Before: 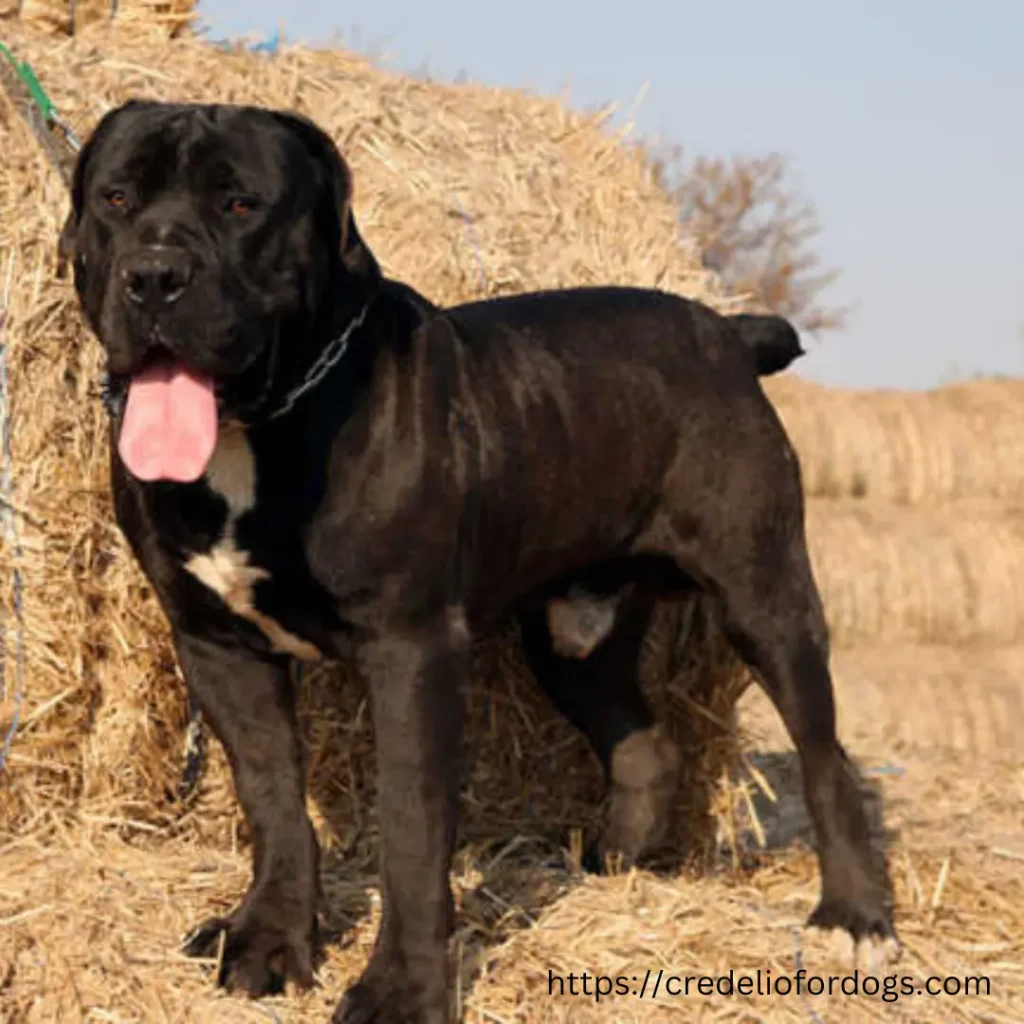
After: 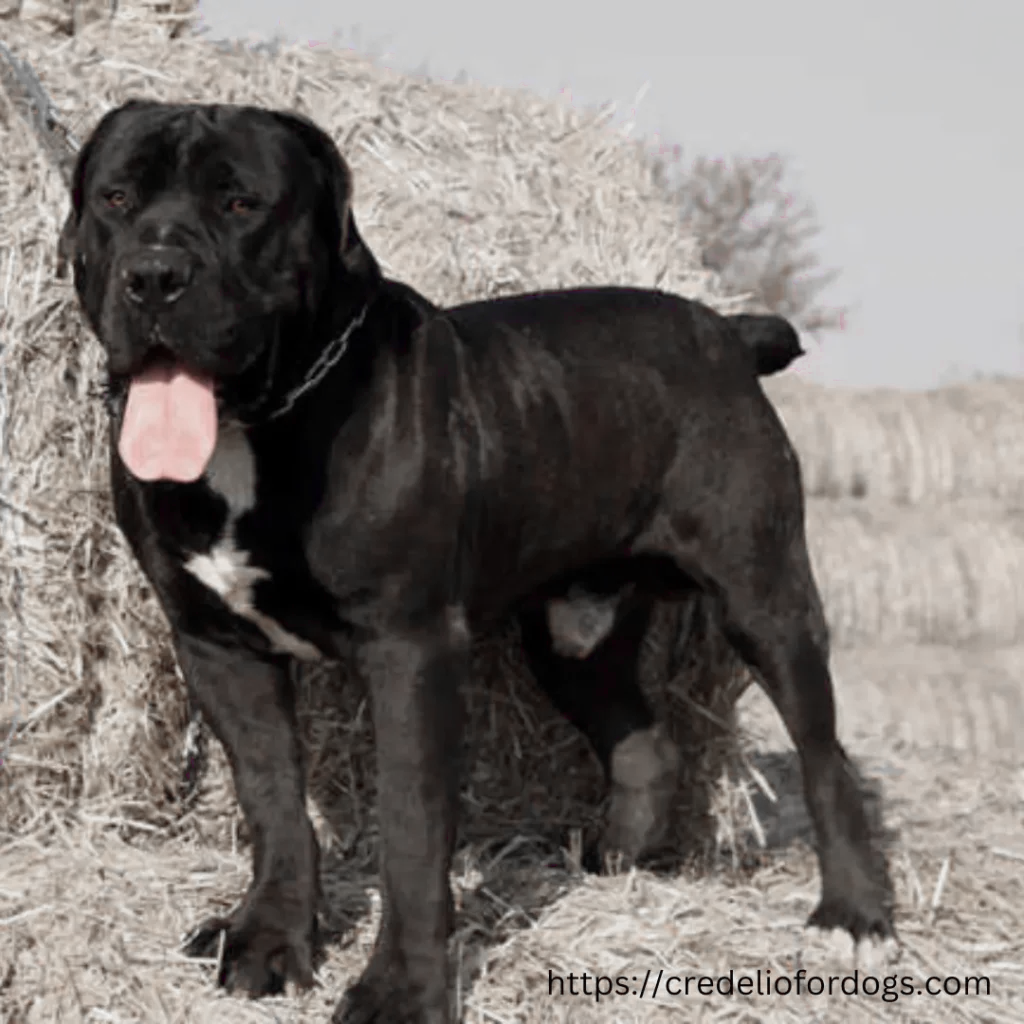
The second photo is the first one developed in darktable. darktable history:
color zones: curves: ch0 [(0, 0.278) (0.143, 0.5) (0.286, 0.5) (0.429, 0.5) (0.571, 0.5) (0.714, 0.5) (0.857, 0.5) (1, 0.5)]; ch1 [(0, 1) (0.143, 0.165) (0.286, 0) (0.429, 0) (0.571, 0) (0.714, 0) (0.857, 0.5) (1, 0.5)]; ch2 [(0, 0.508) (0.143, 0.5) (0.286, 0.5) (0.429, 0.5) (0.571, 0.5) (0.714, 0.5) (0.857, 0.5) (1, 0.5)]
